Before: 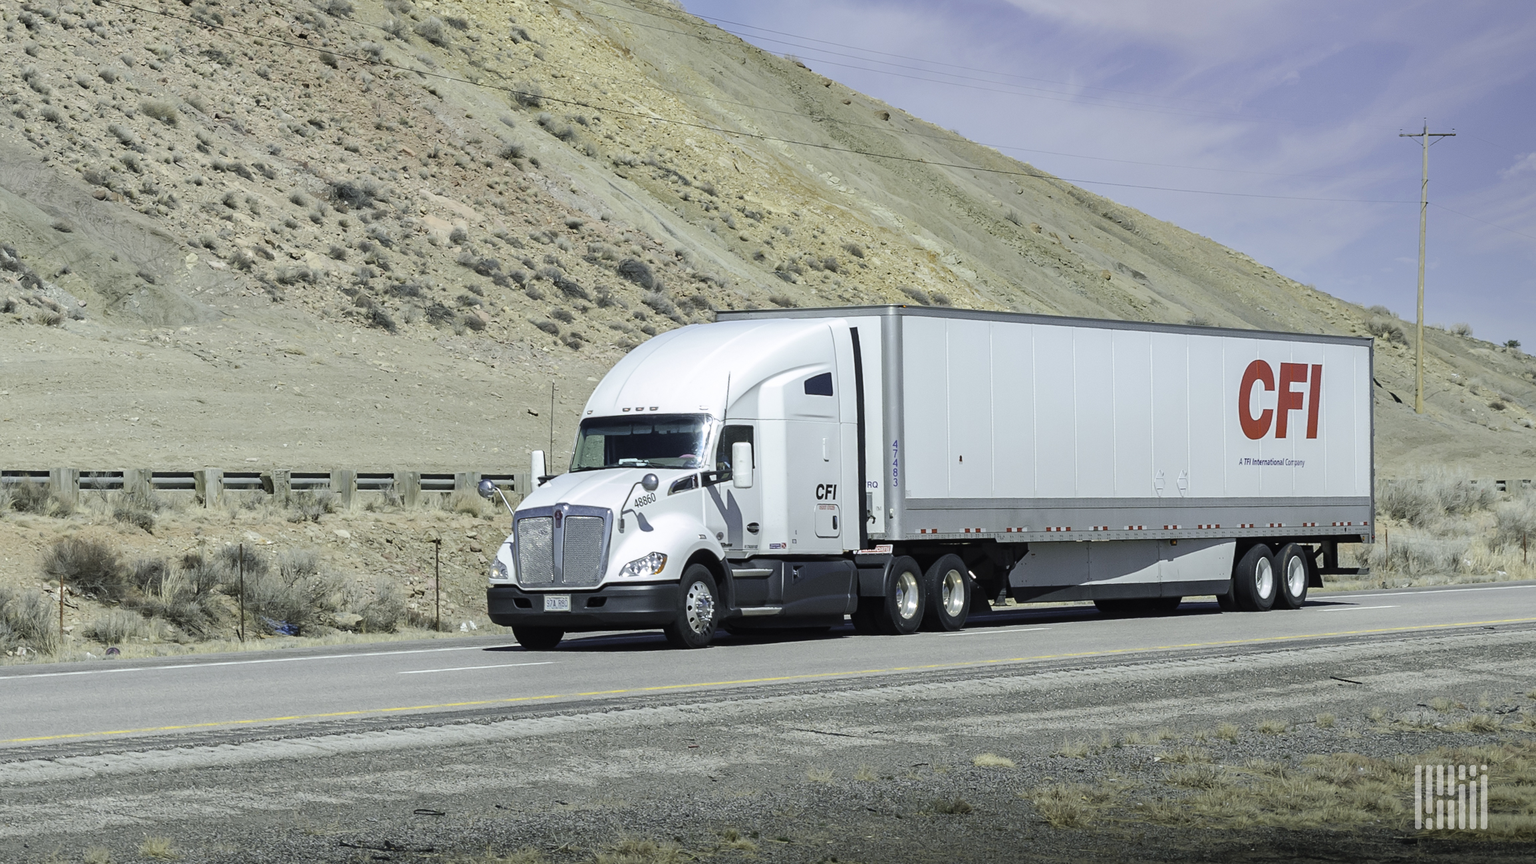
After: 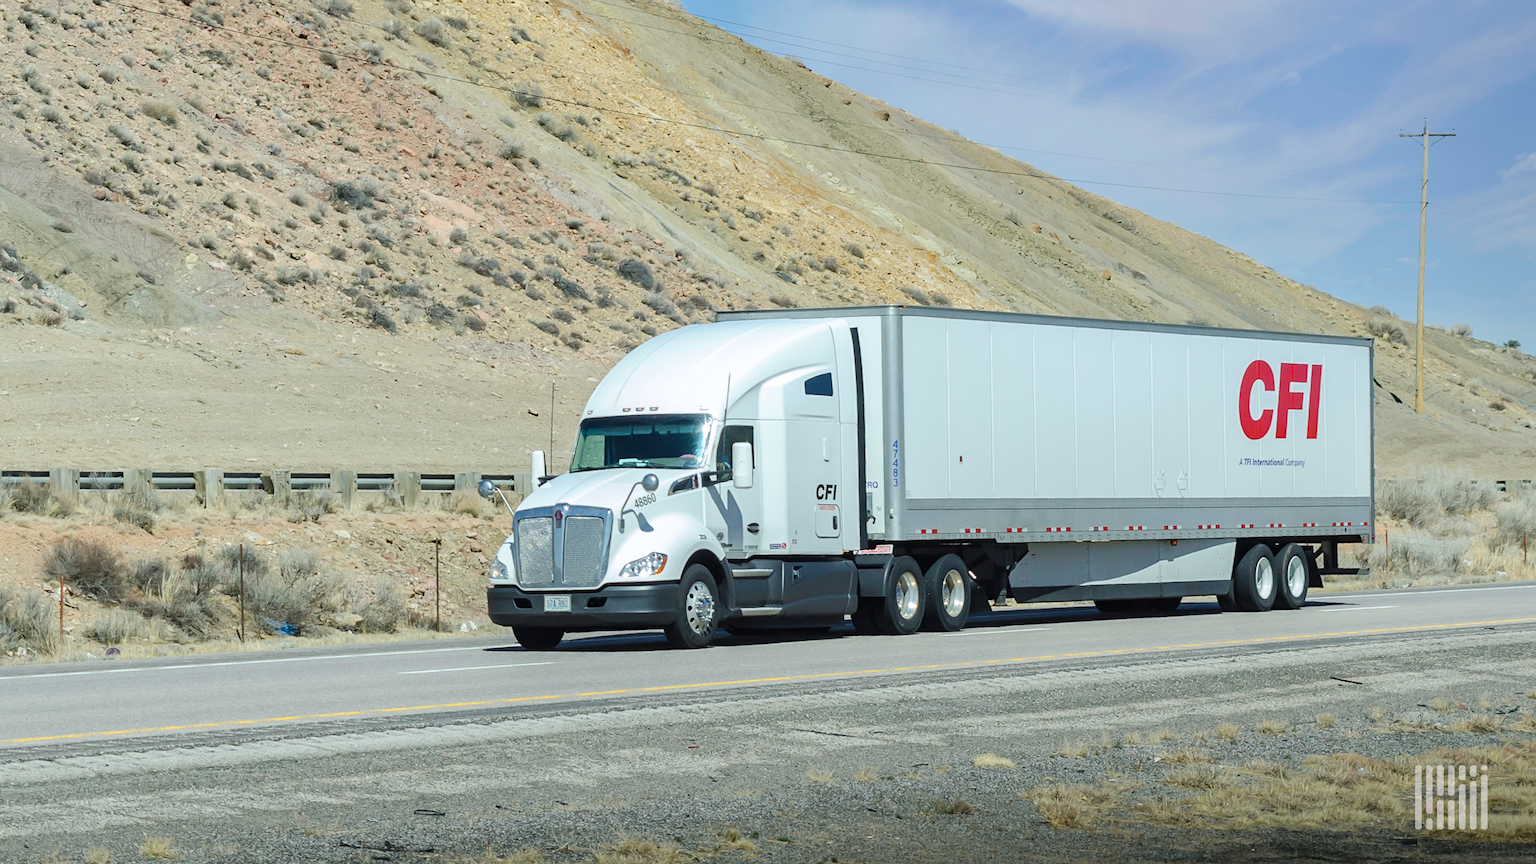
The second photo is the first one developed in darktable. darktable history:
rgb levels: preserve colors max RGB
color balance rgb: perceptual saturation grading › global saturation 10%, global vibrance 20%
